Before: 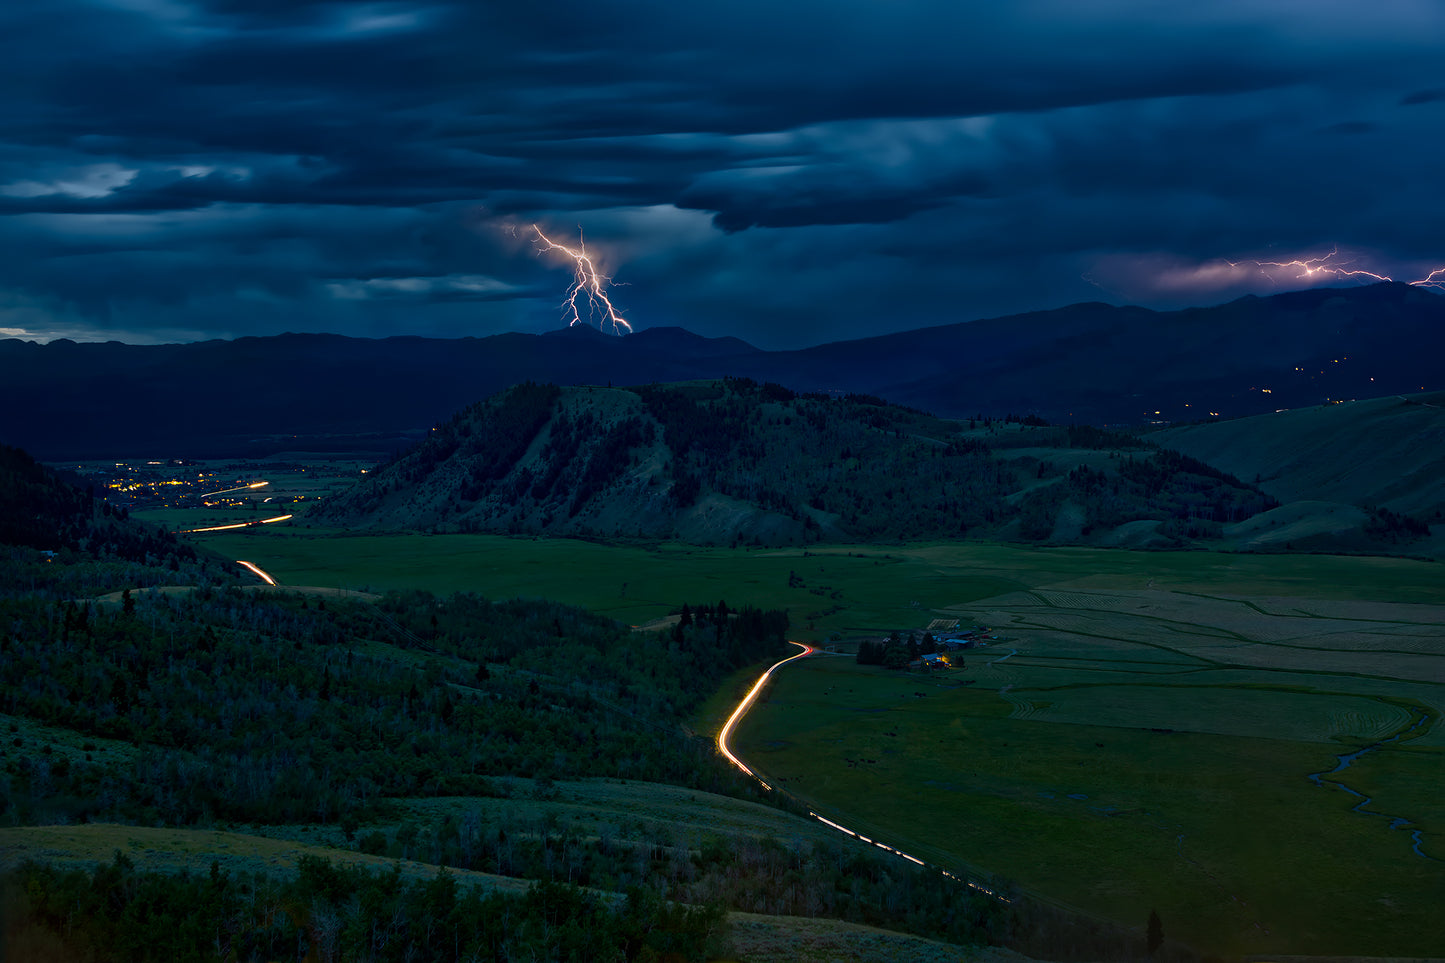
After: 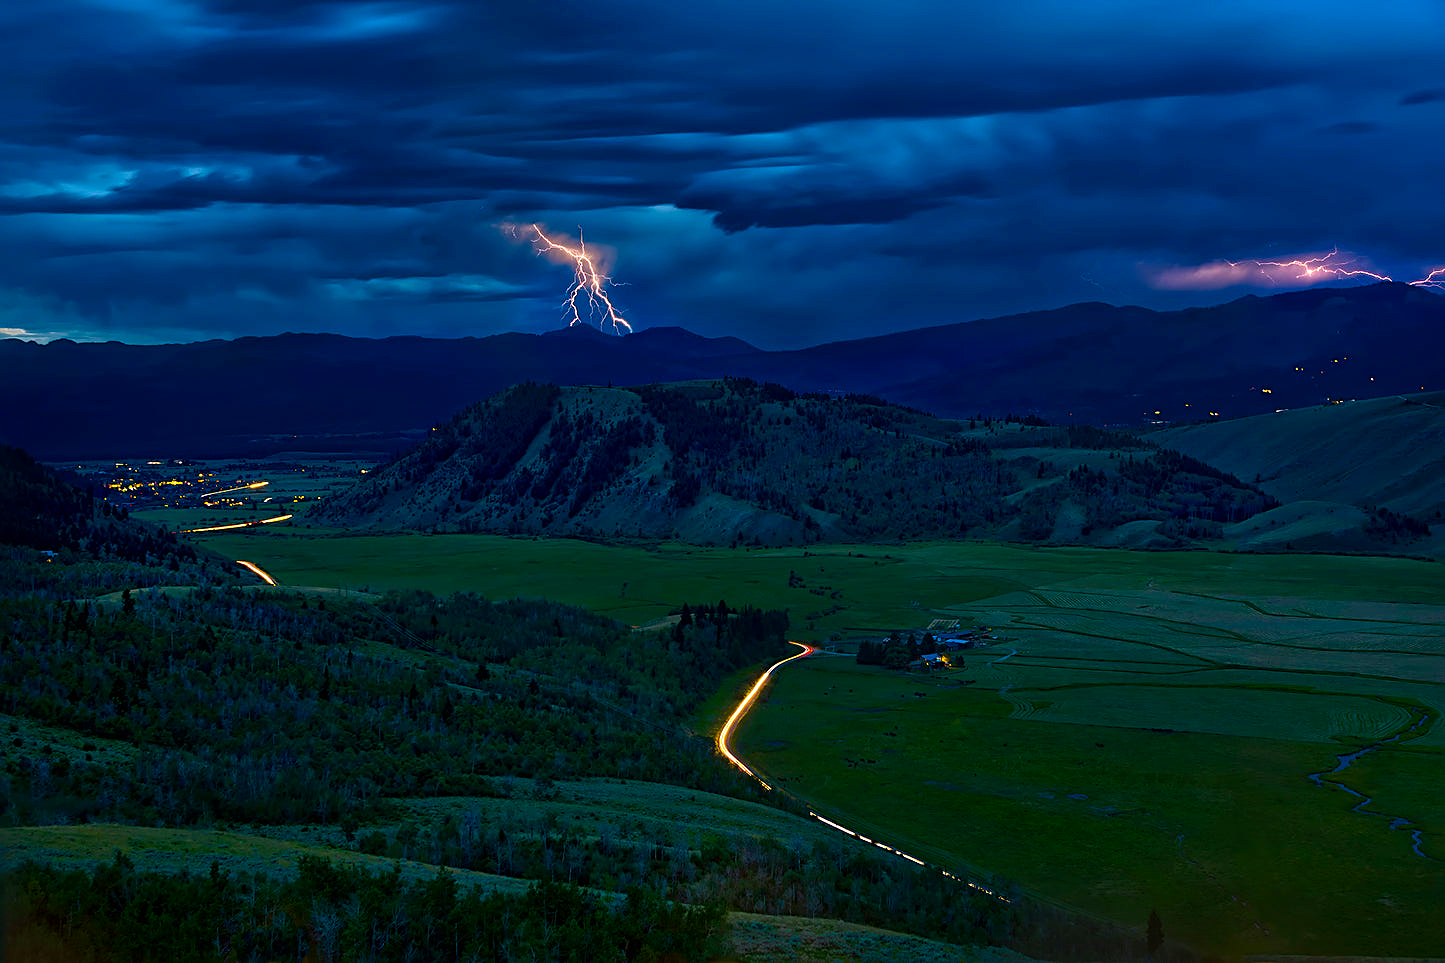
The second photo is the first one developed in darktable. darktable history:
levels: mode automatic, white 99.9%, levels [0, 0.499, 1]
sharpen: on, module defaults
color balance rgb: highlights gain › chroma 0.246%, highlights gain › hue 331.13°, linear chroma grading › shadows 9.662%, linear chroma grading › highlights 10.562%, linear chroma grading › global chroma 15.621%, linear chroma grading › mid-tones 14.842%, perceptual saturation grading › global saturation 19.4%, global vibrance 20%
